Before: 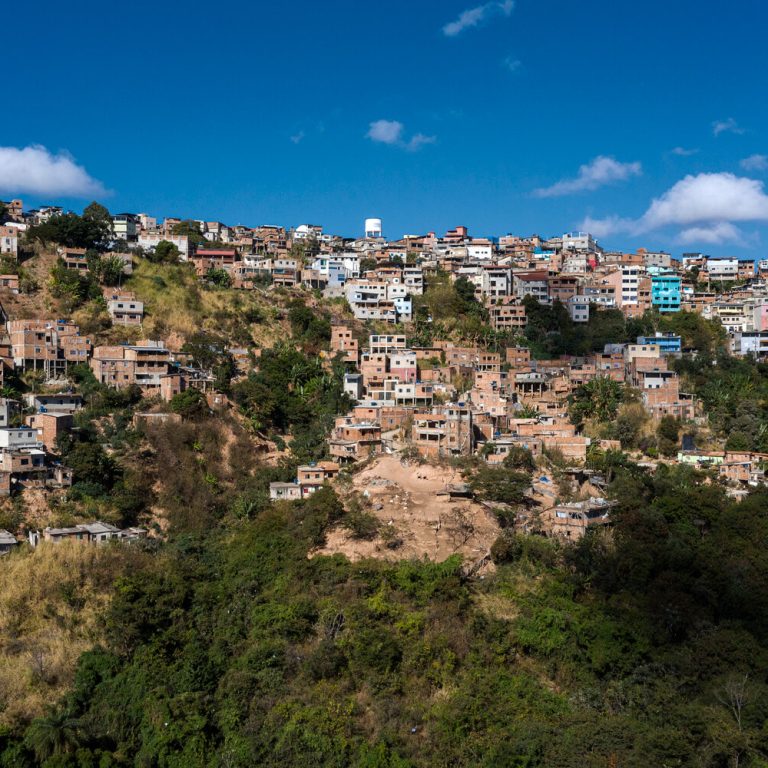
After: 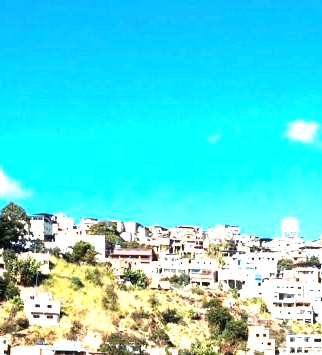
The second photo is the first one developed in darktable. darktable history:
exposure: black level correction 0, exposure 2 EV, compensate highlight preservation false
crop and rotate: left 10.817%, top 0.062%, right 47.194%, bottom 53.626%
tone equalizer: -8 EV -0.75 EV, -7 EV -0.7 EV, -6 EV -0.6 EV, -5 EV -0.4 EV, -3 EV 0.4 EV, -2 EV 0.6 EV, -1 EV 0.7 EV, +0 EV 0.75 EV, edges refinement/feathering 500, mask exposure compensation -1.57 EV, preserve details no
